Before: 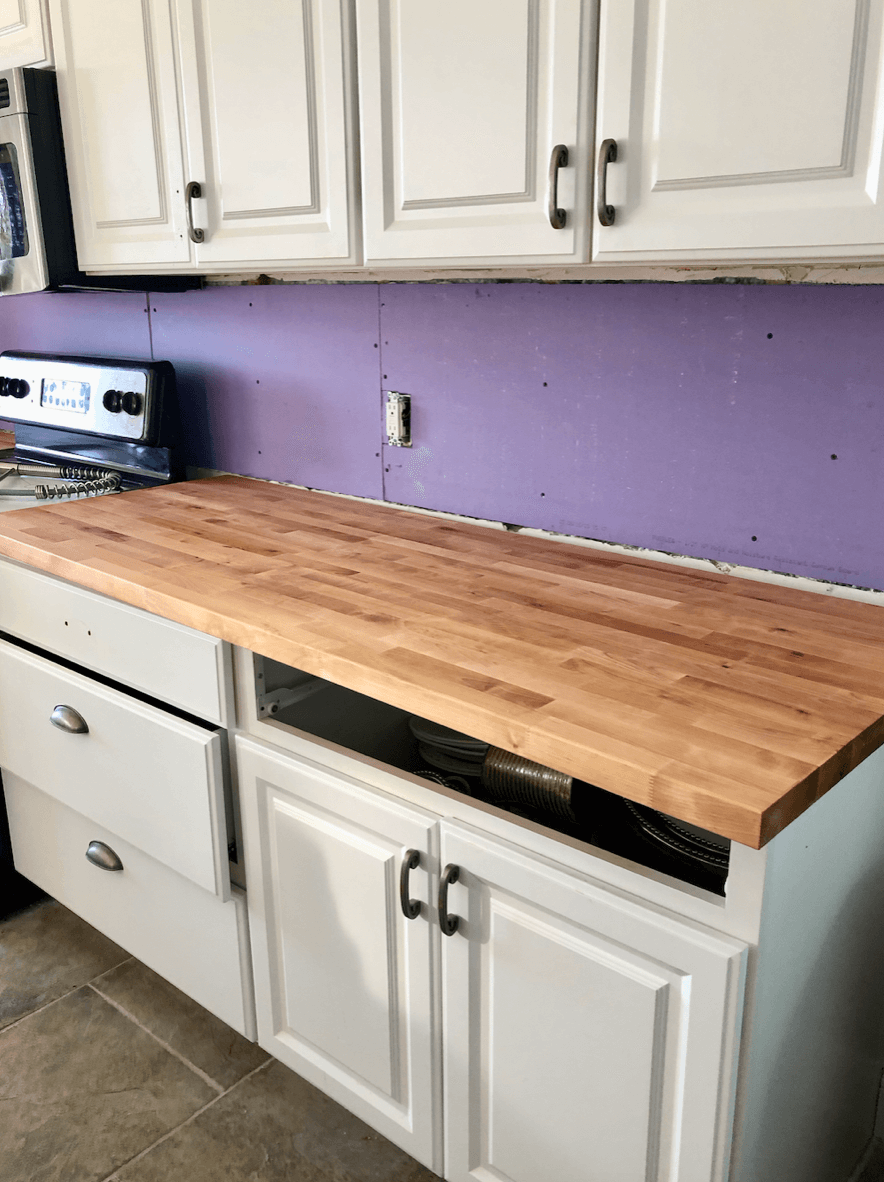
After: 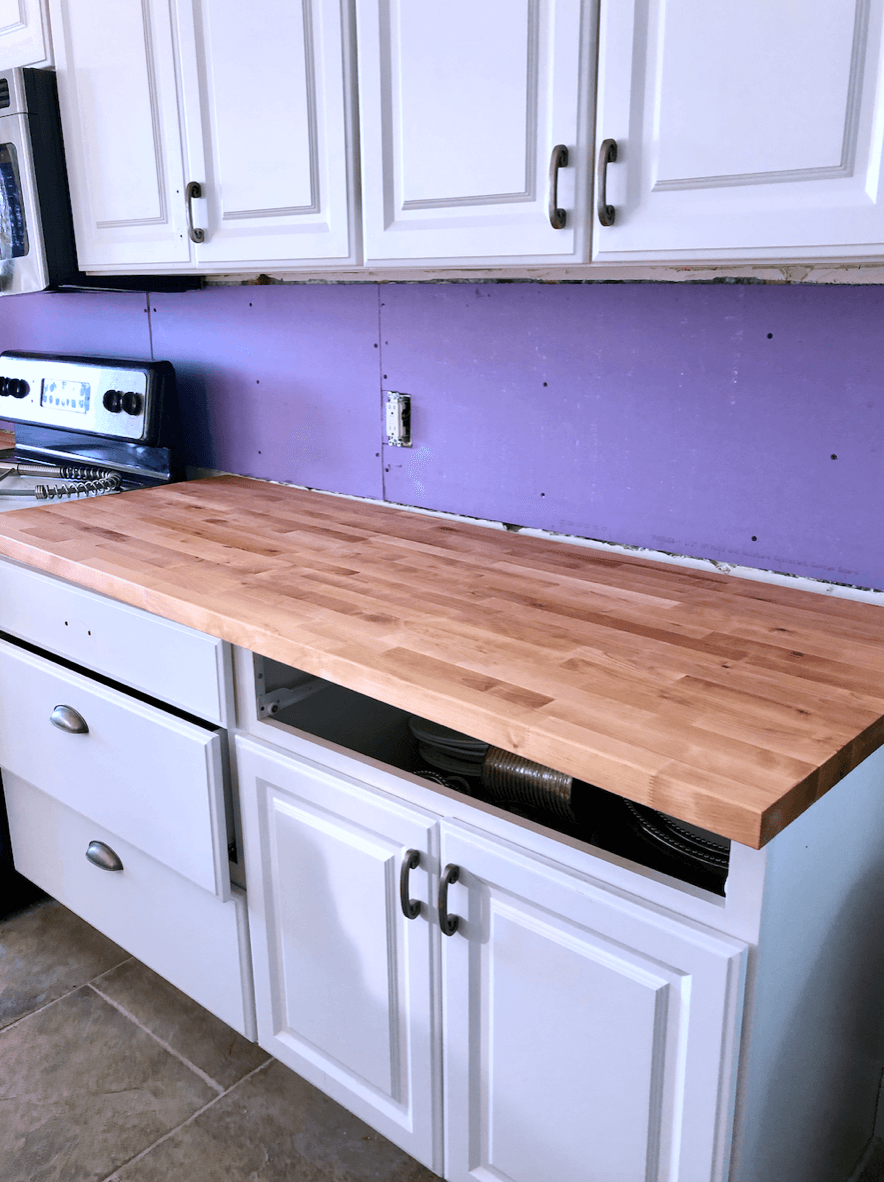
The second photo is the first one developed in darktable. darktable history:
white balance: red 1.066, blue 1.119
color calibration: illuminant Planckian (black body), x 0.375, y 0.373, temperature 4117 K
